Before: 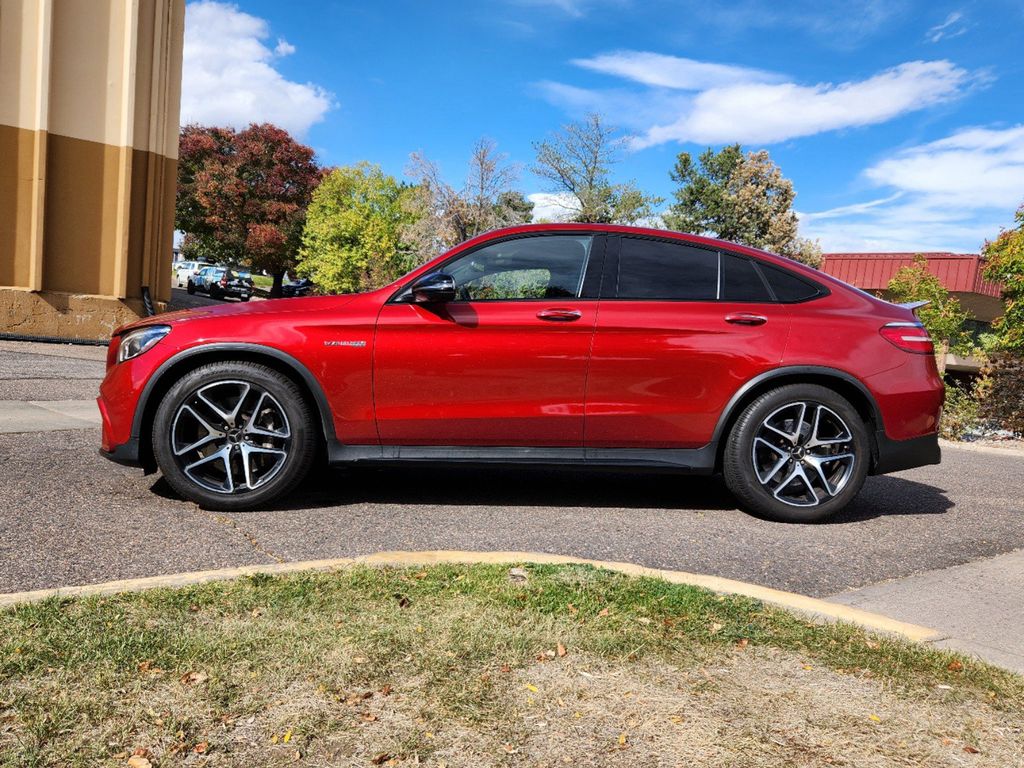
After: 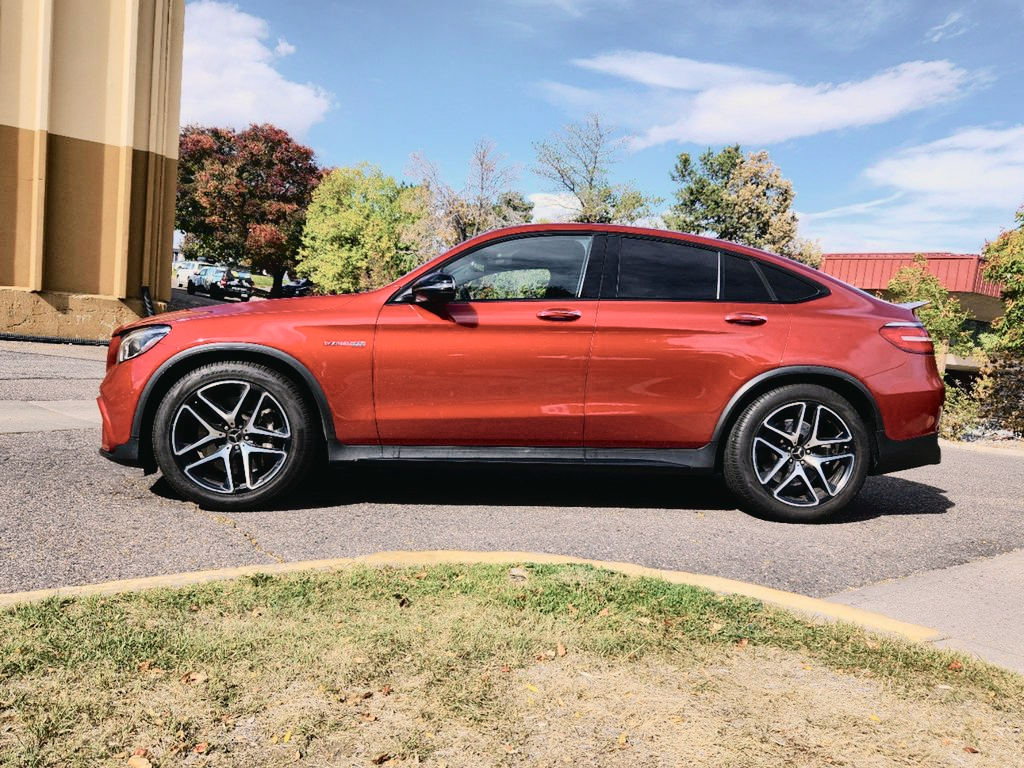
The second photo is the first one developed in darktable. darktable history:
tone equalizer: -7 EV 0.13 EV, smoothing diameter 25%, edges refinement/feathering 10, preserve details guided filter
tone curve: curves: ch0 [(0, 0.022) (0.114, 0.083) (0.281, 0.315) (0.447, 0.557) (0.588, 0.711) (0.786, 0.839) (0.999, 0.949)]; ch1 [(0, 0) (0.389, 0.352) (0.458, 0.433) (0.486, 0.474) (0.509, 0.505) (0.535, 0.53) (0.555, 0.557) (0.586, 0.622) (0.677, 0.724) (1, 1)]; ch2 [(0, 0) (0.369, 0.388) (0.449, 0.431) (0.501, 0.5) (0.528, 0.52) (0.561, 0.59) (0.697, 0.721) (1, 1)], color space Lab, independent channels, preserve colors none
color correction: highlights a* 5.59, highlights b* 5.24, saturation 0.68
